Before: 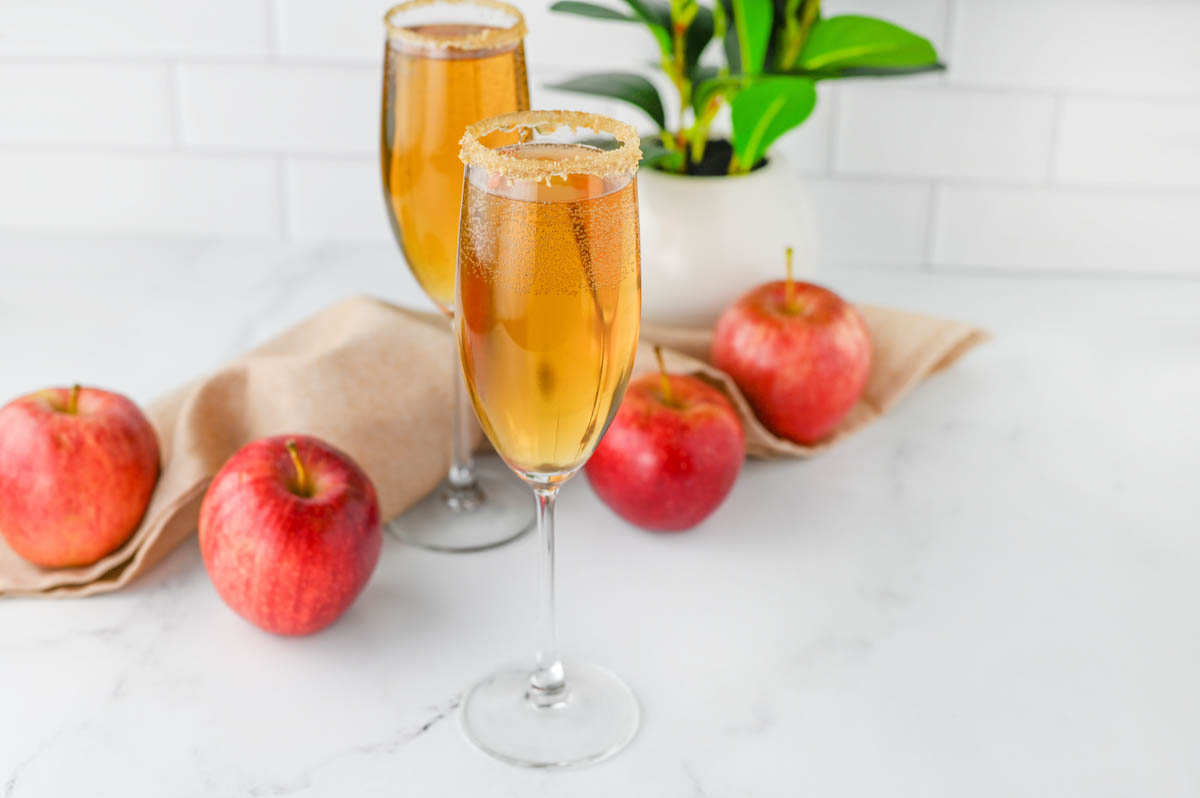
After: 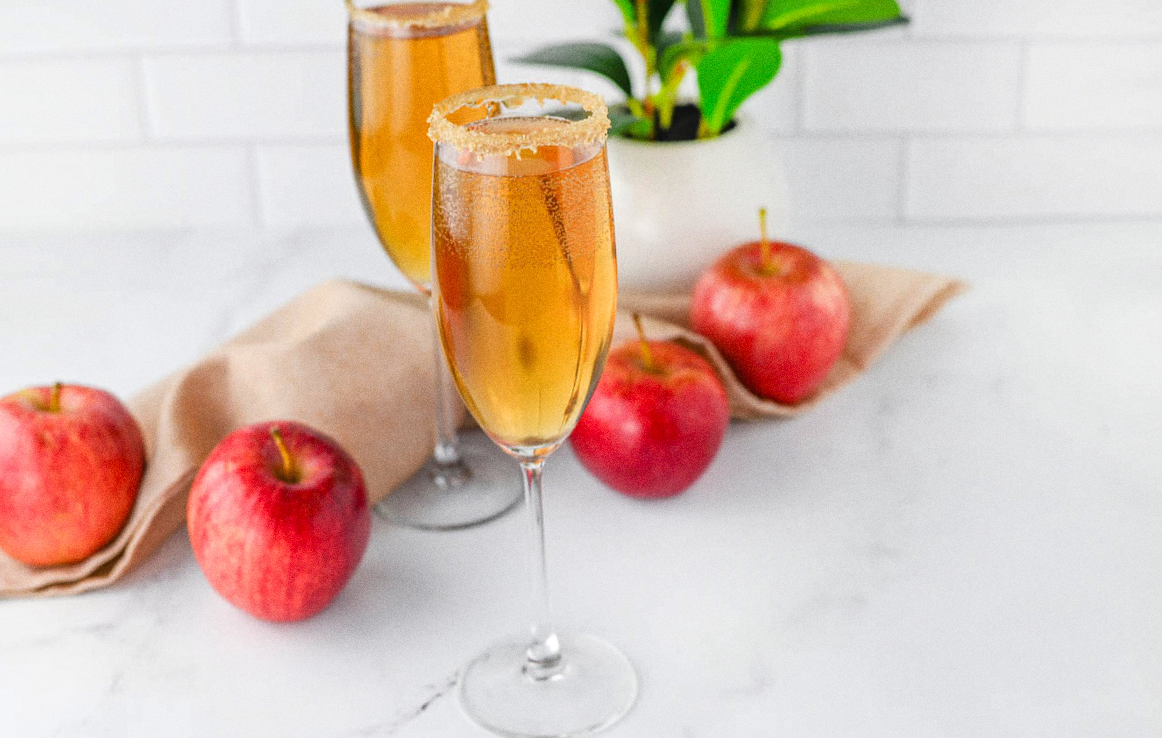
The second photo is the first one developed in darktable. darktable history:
color balance: gamma [0.9, 0.988, 0.975, 1.025], gain [1.05, 1, 1, 1]
grain: coarseness 0.09 ISO
rotate and perspective: rotation -3°, crop left 0.031, crop right 0.968, crop top 0.07, crop bottom 0.93
